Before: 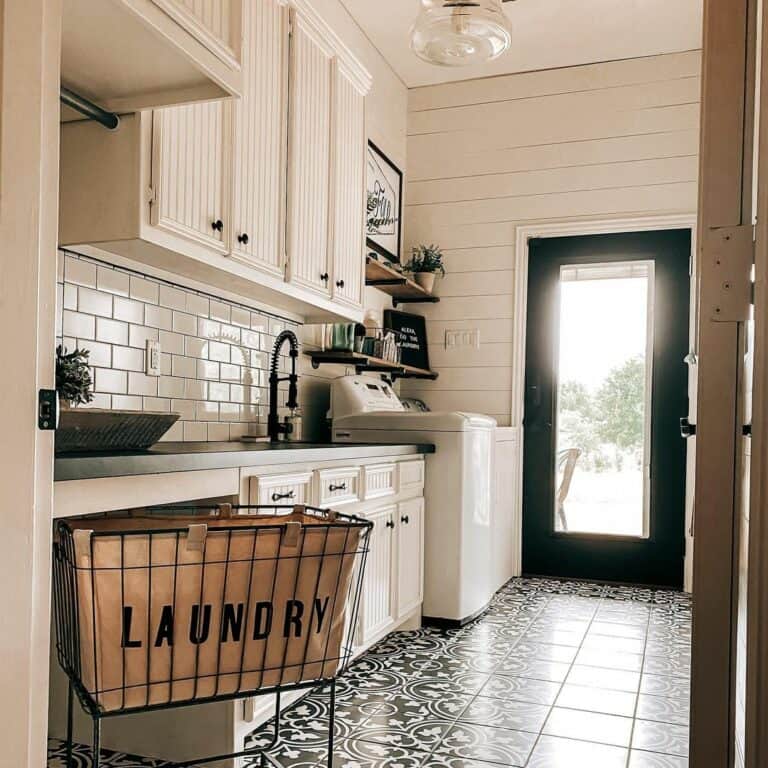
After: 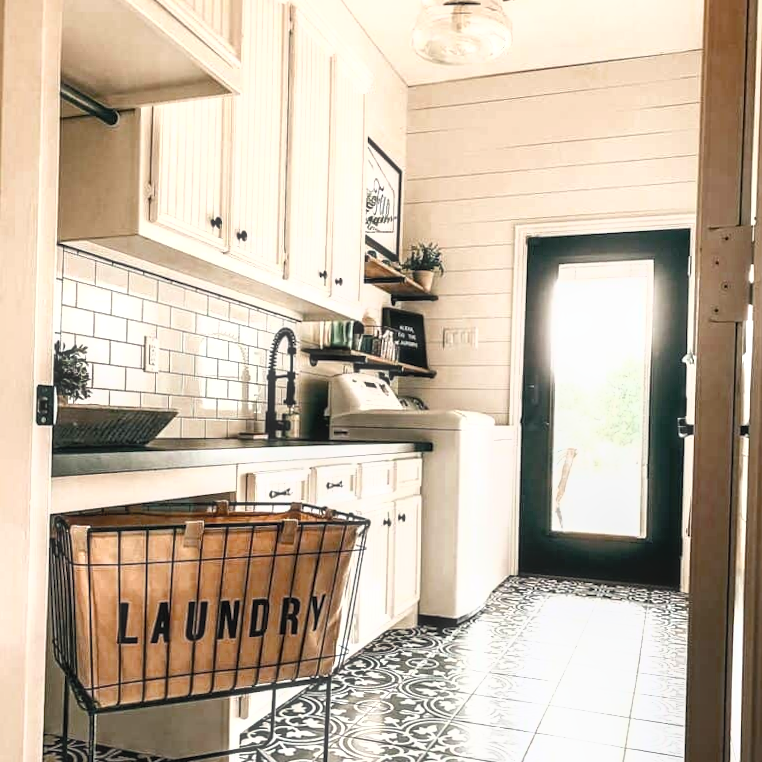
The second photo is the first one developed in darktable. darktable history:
exposure: black level correction 0.001, compensate highlight preservation false
local contrast: on, module defaults
haze removal: strength -0.057, compatibility mode true, adaptive false
crop and rotate: angle -0.401°
color balance rgb: linear chroma grading › global chroma -15.025%, perceptual saturation grading › global saturation 29.976%, saturation formula JzAzBz (2021)
tone curve: curves: ch0 [(0, 0) (0.003, 0.032) (0.011, 0.036) (0.025, 0.049) (0.044, 0.075) (0.069, 0.112) (0.1, 0.151) (0.136, 0.197) (0.177, 0.241) (0.224, 0.295) (0.277, 0.355) (0.335, 0.429) (0.399, 0.512) (0.468, 0.607) (0.543, 0.702) (0.623, 0.796) (0.709, 0.903) (0.801, 0.987) (0.898, 0.997) (1, 1)], color space Lab, independent channels, preserve colors none
